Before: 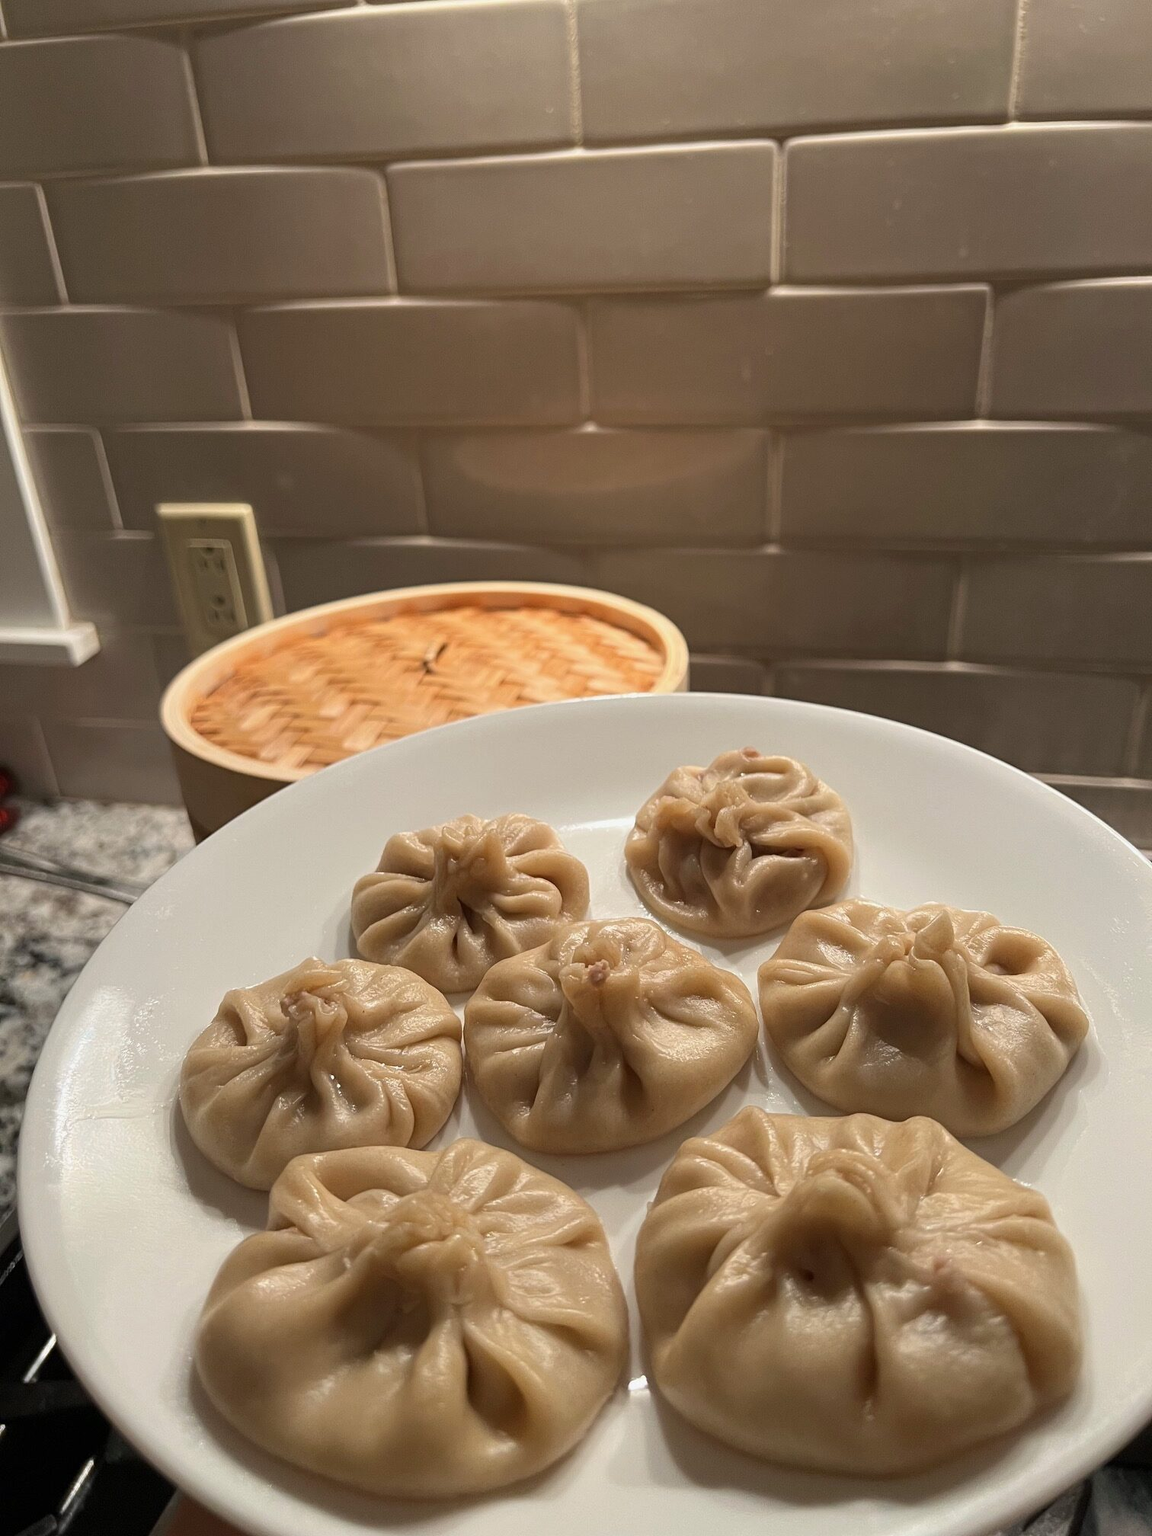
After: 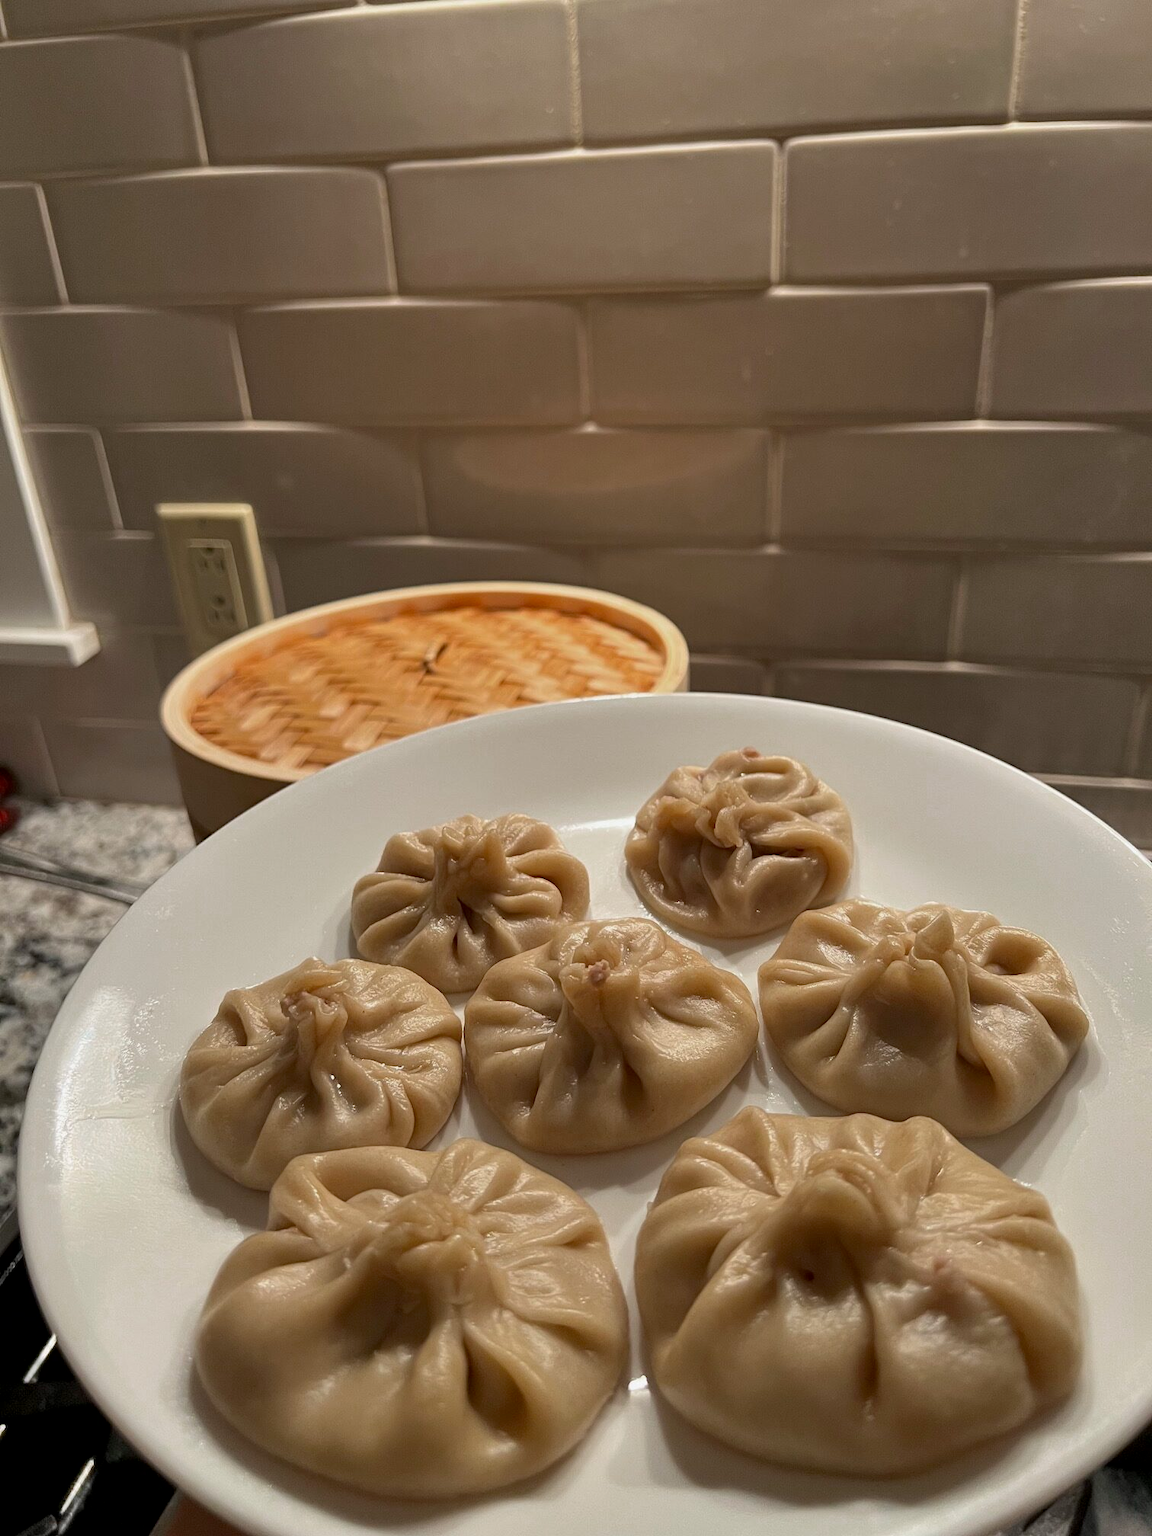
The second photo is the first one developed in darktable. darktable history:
color zones: curves: ch0 [(0, 0.425) (0.143, 0.422) (0.286, 0.42) (0.429, 0.419) (0.571, 0.419) (0.714, 0.42) (0.857, 0.422) (1, 0.425)]
shadows and highlights: low approximation 0.01, soften with gaussian
